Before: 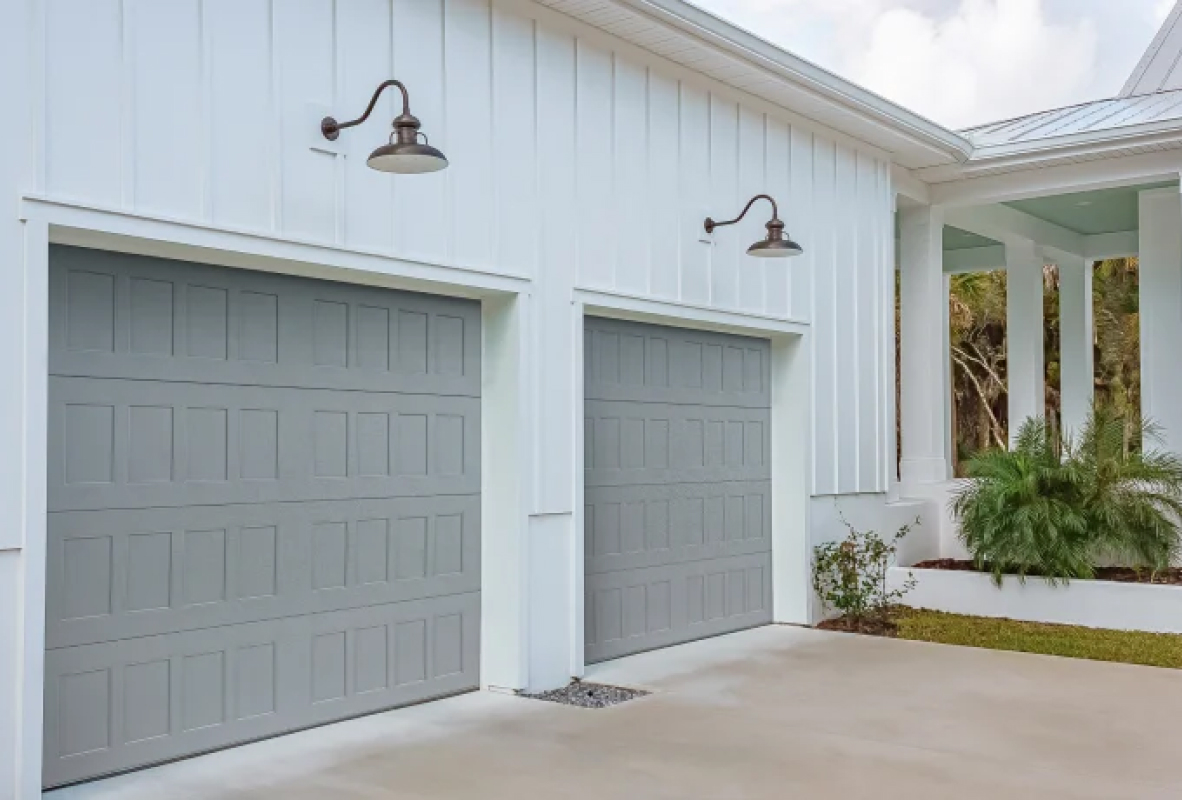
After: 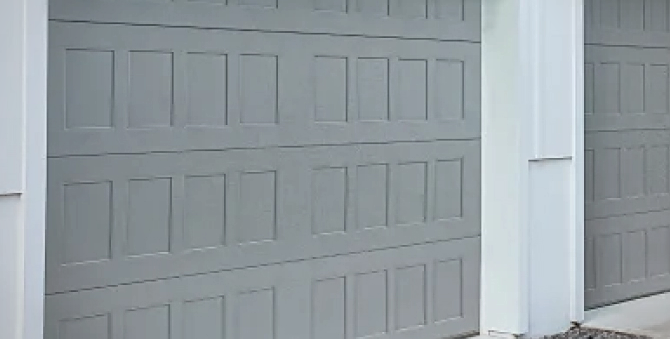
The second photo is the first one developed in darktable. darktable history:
local contrast: on, module defaults
crop: top 44.435%, right 43.26%, bottom 13.133%
sharpen: on, module defaults
vignetting: brightness -0.27, width/height ratio 1.097
